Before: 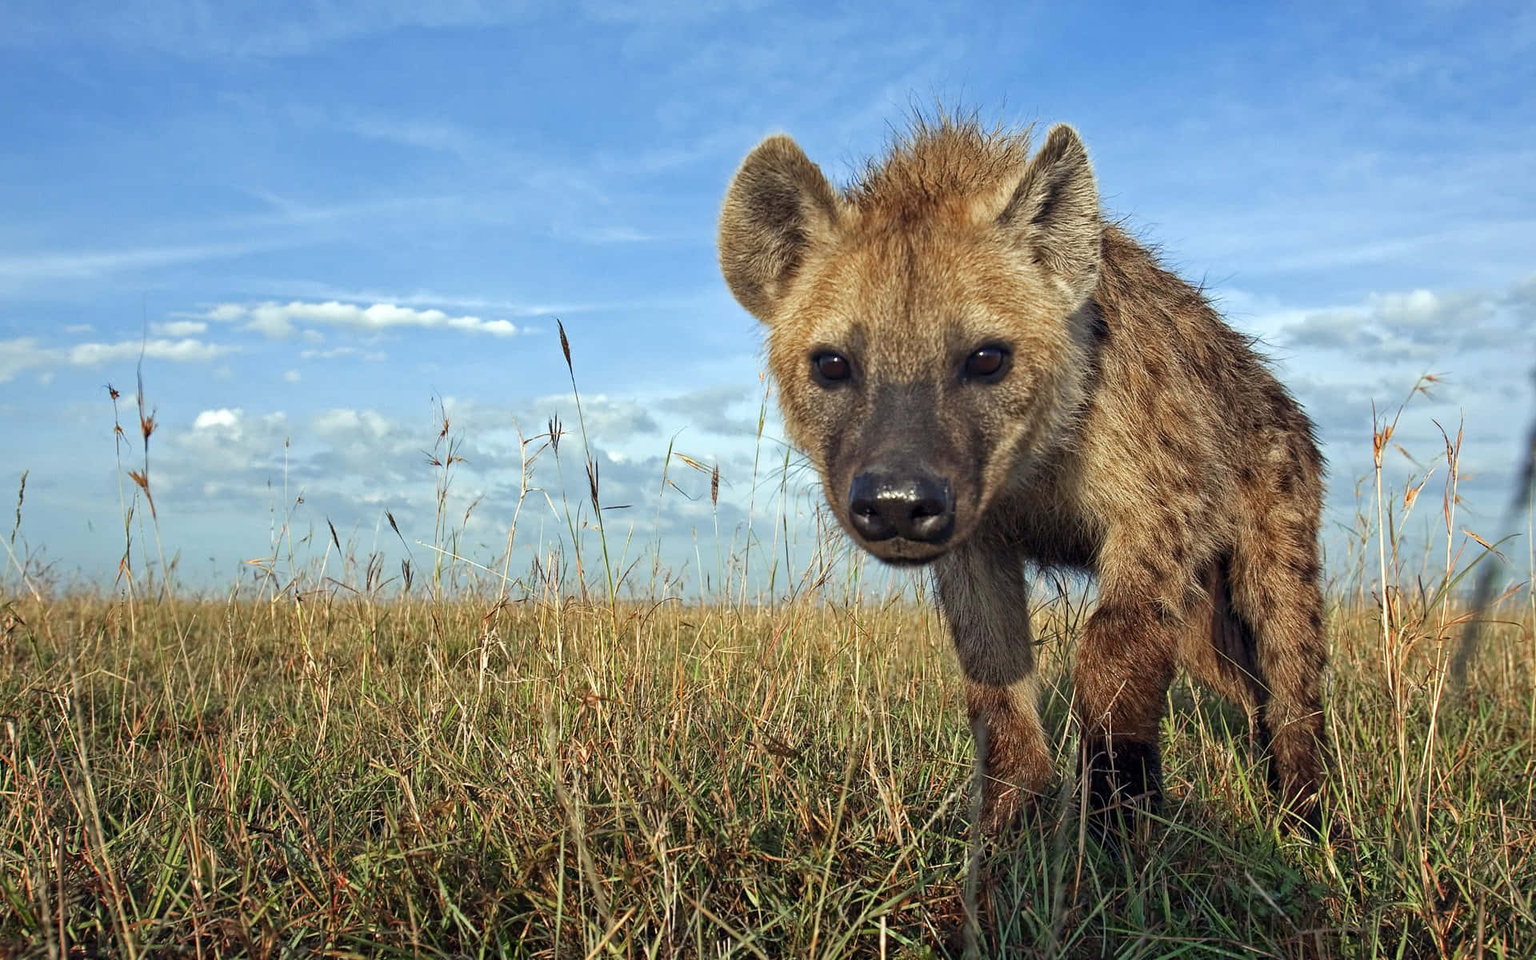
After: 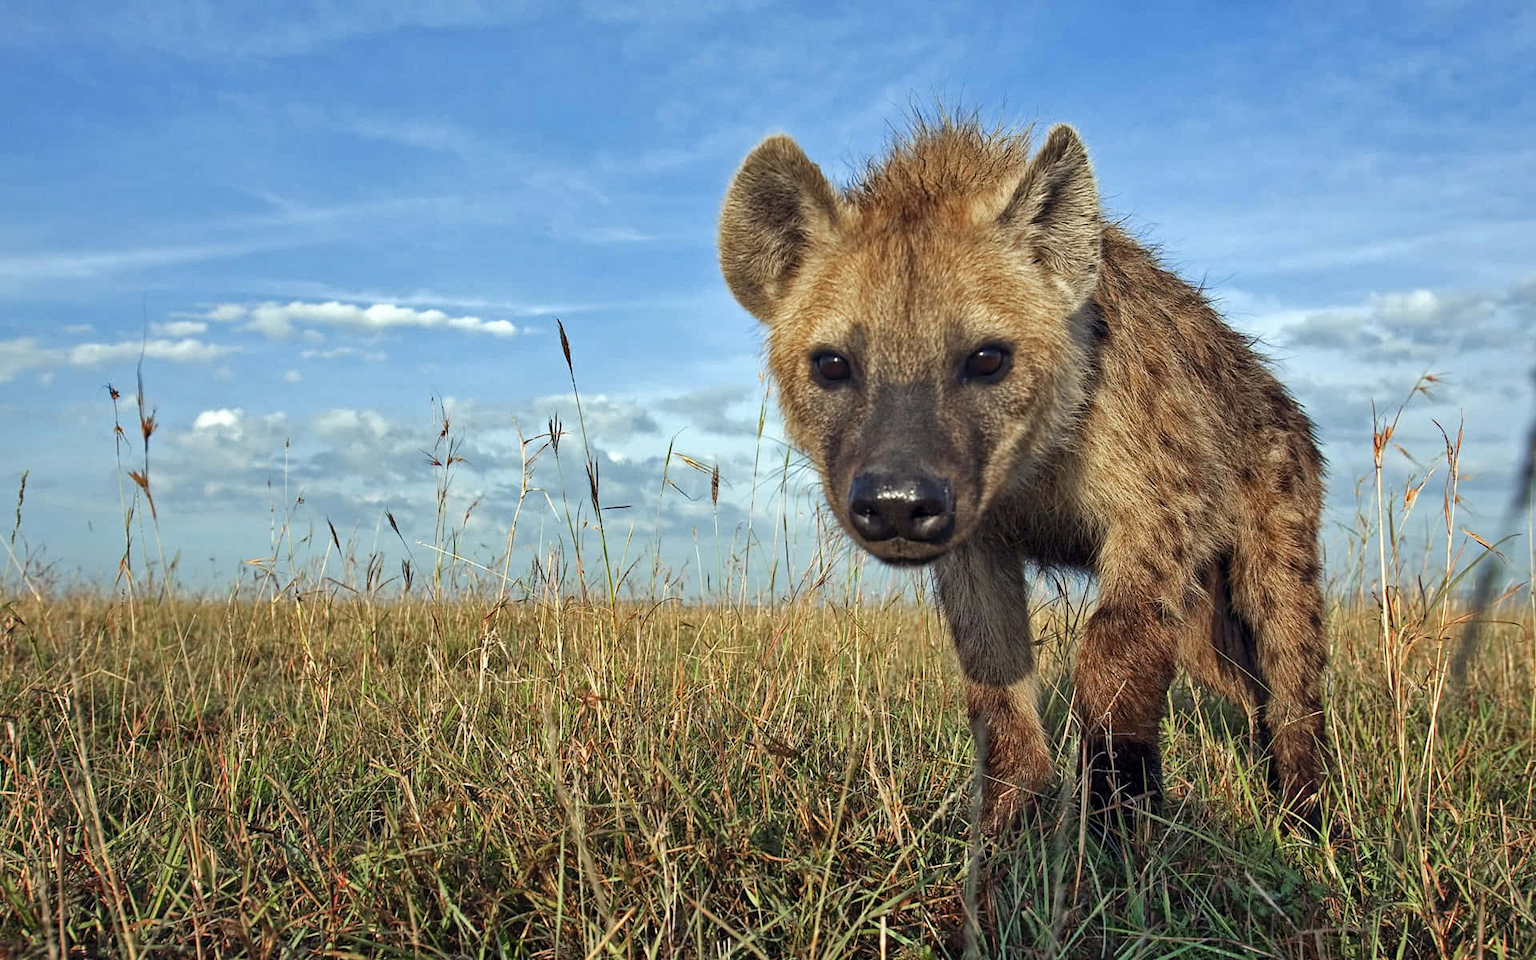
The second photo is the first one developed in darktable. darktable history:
shadows and highlights: shadows 47.75, highlights -41.12, soften with gaussian
